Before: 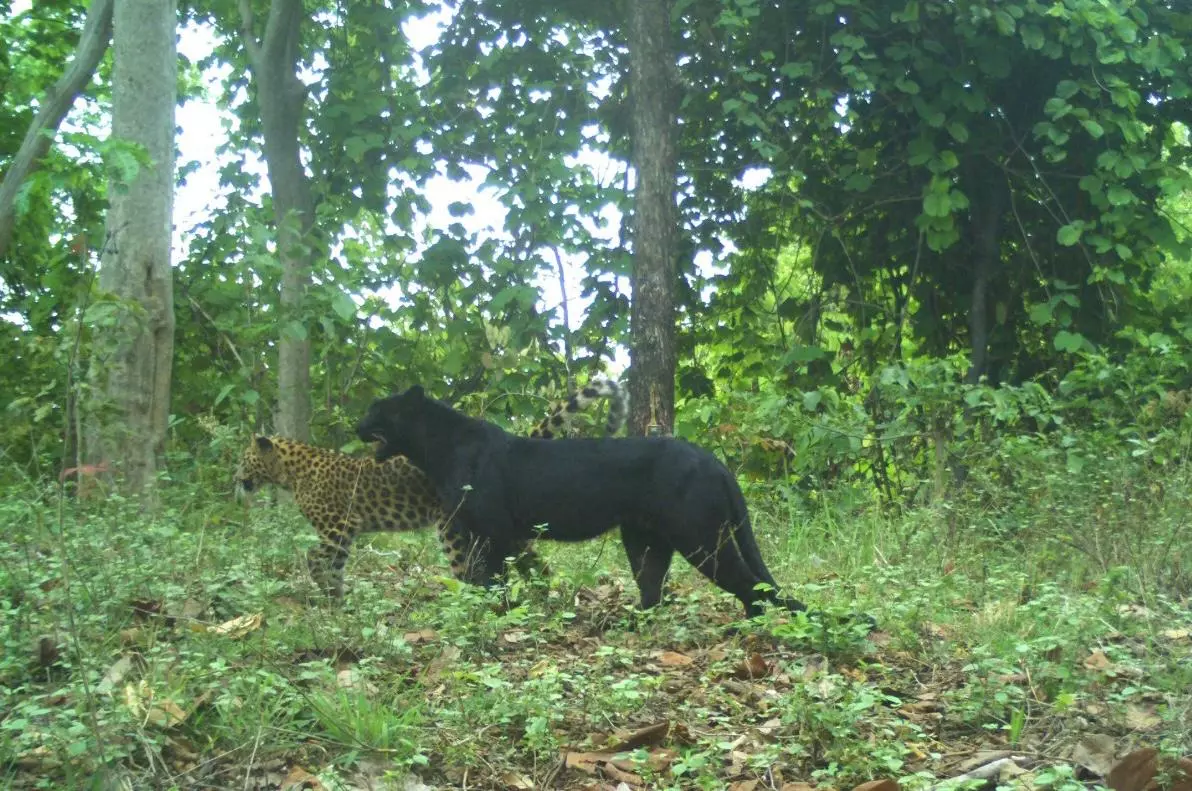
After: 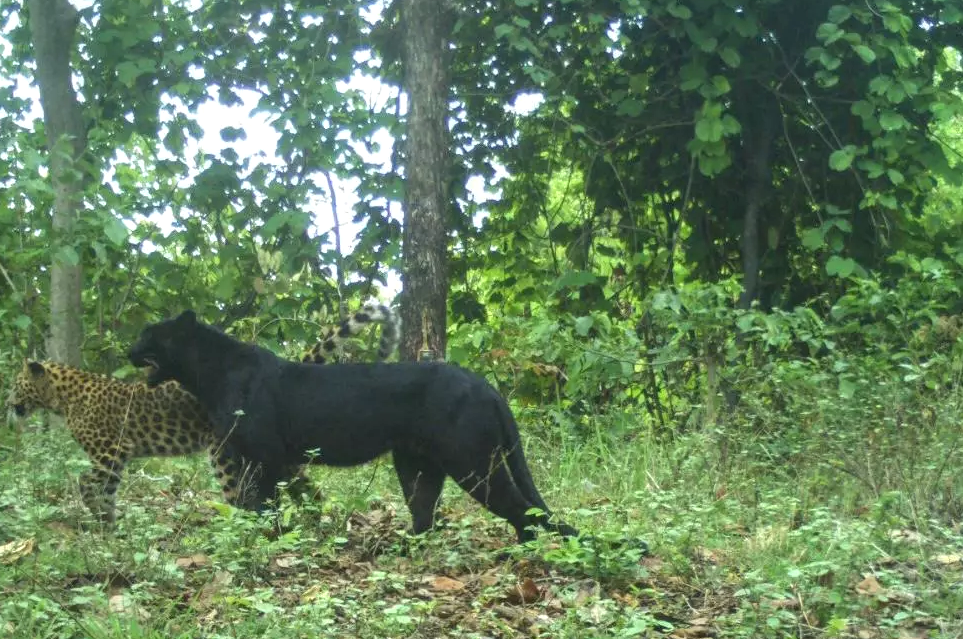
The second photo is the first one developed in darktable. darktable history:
local contrast: on, module defaults
crop: left 19.159%, top 9.58%, bottom 9.58%
